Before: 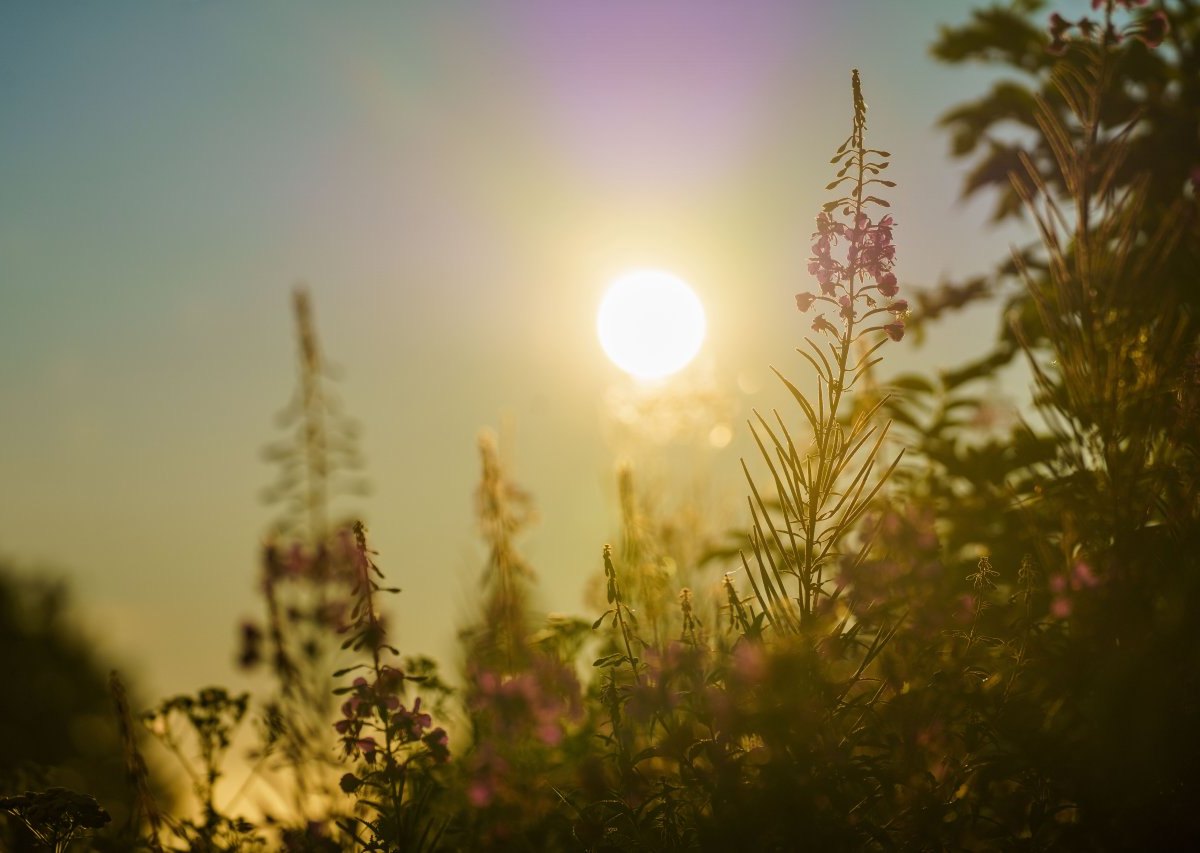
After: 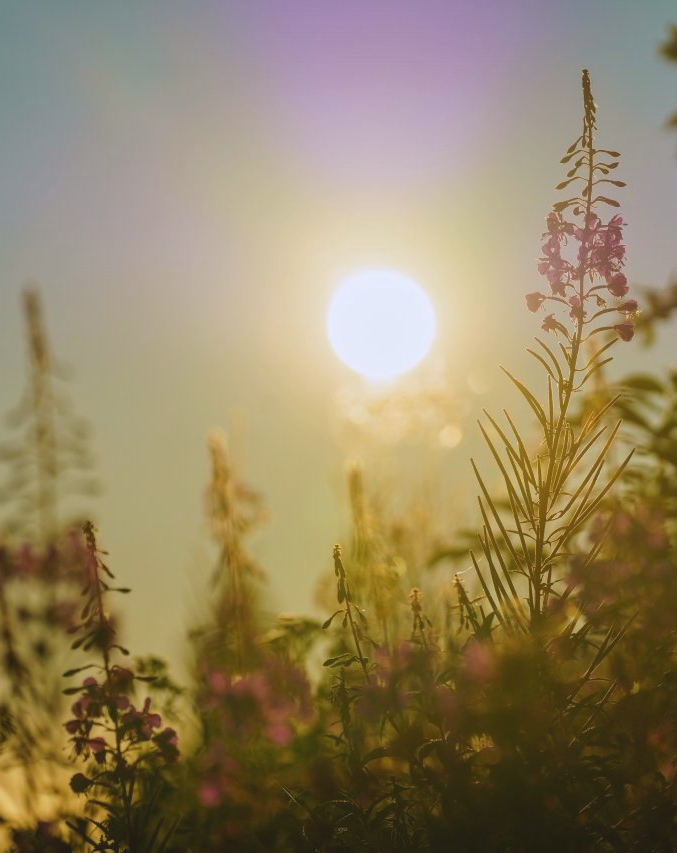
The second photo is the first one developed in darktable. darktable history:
crop and rotate: left 22.553%, right 20.982%
contrast brightness saturation: contrast -0.11
color calibration: illuminant as shot in camera, x 0.358, y 0.373, temperature 4628.91 K
